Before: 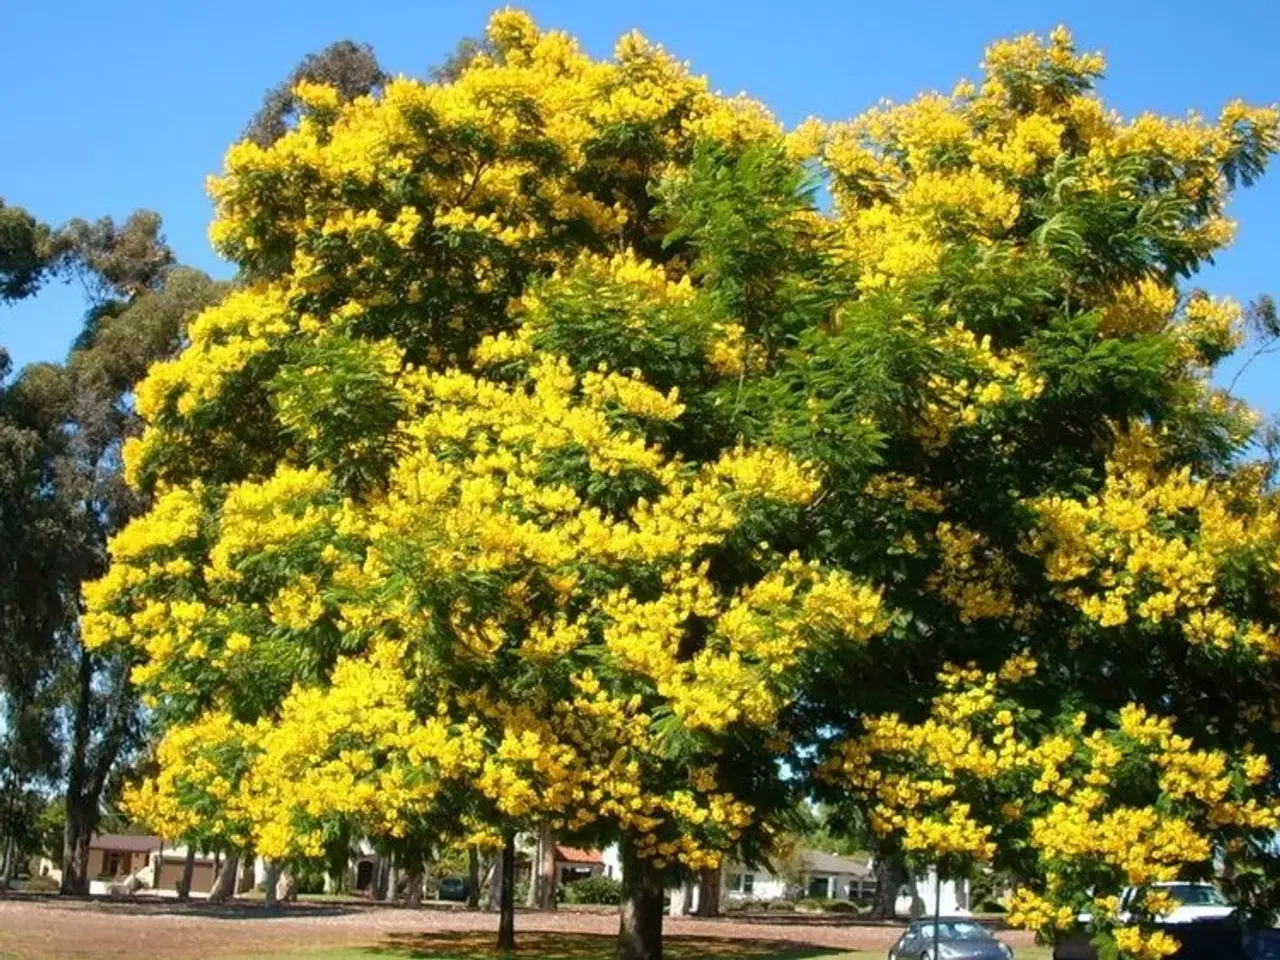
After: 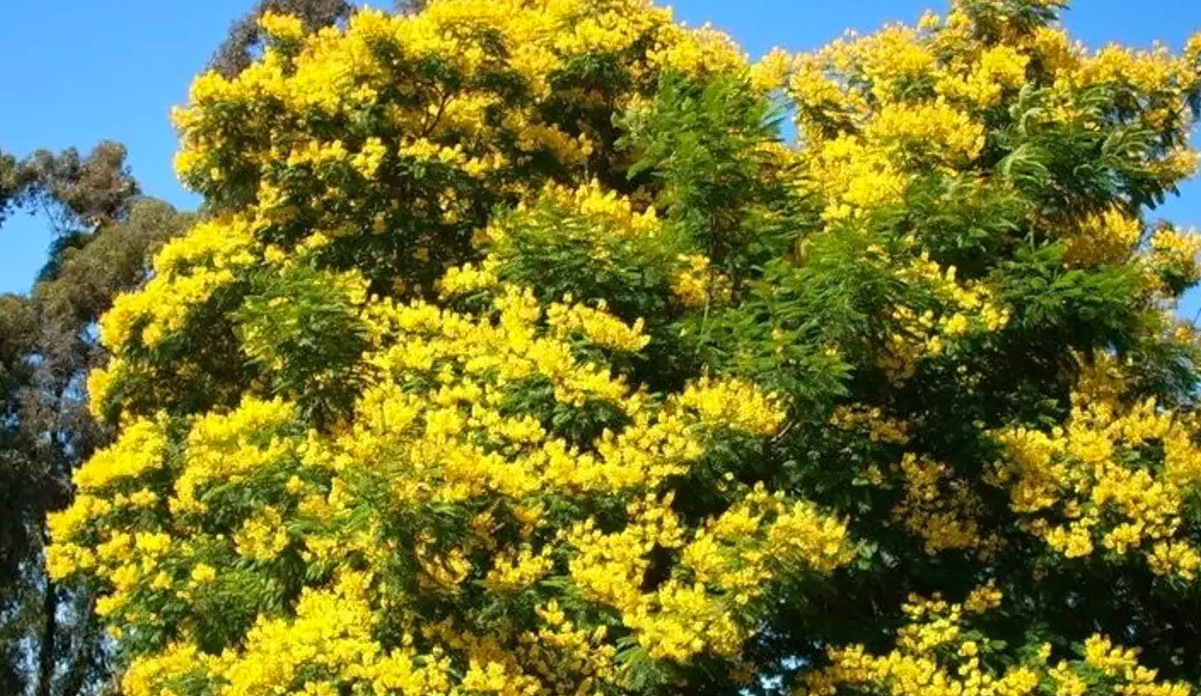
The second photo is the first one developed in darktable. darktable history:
haze removal: compatibility mode true, adaptive false
tone equalizer: on, module defaults
crop: left 2.737%, top 7.287%, right 3.421%, bottom 20.179%
